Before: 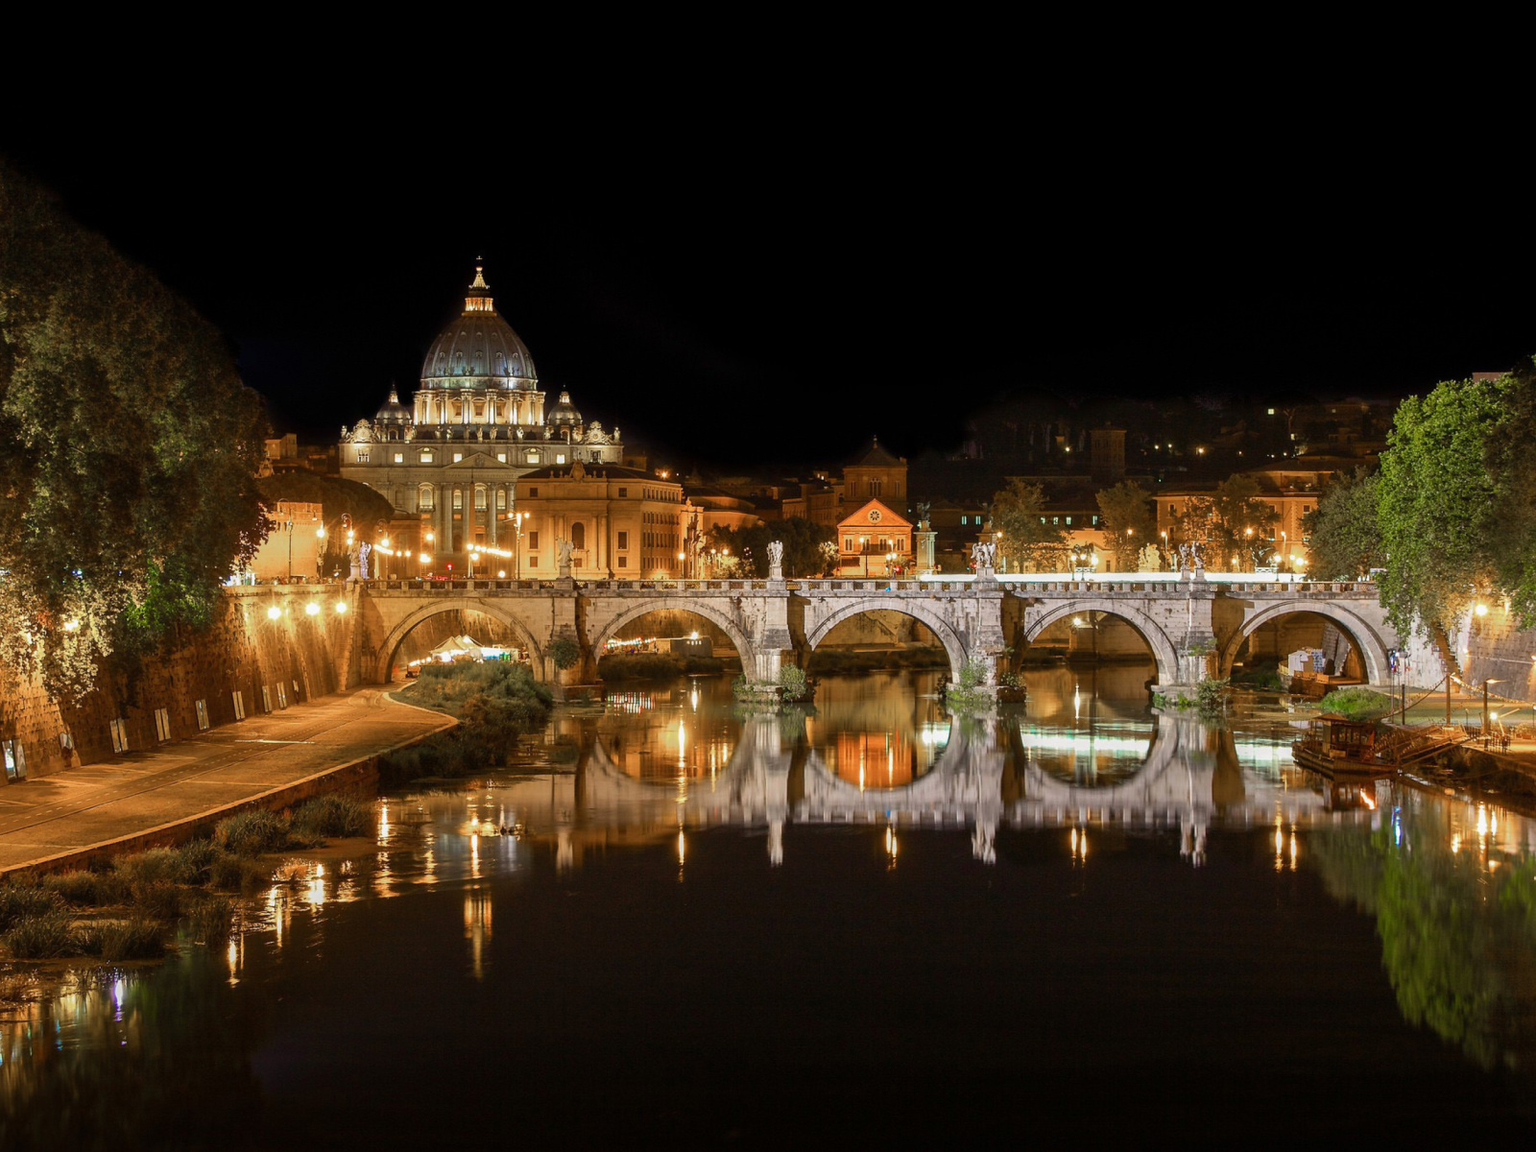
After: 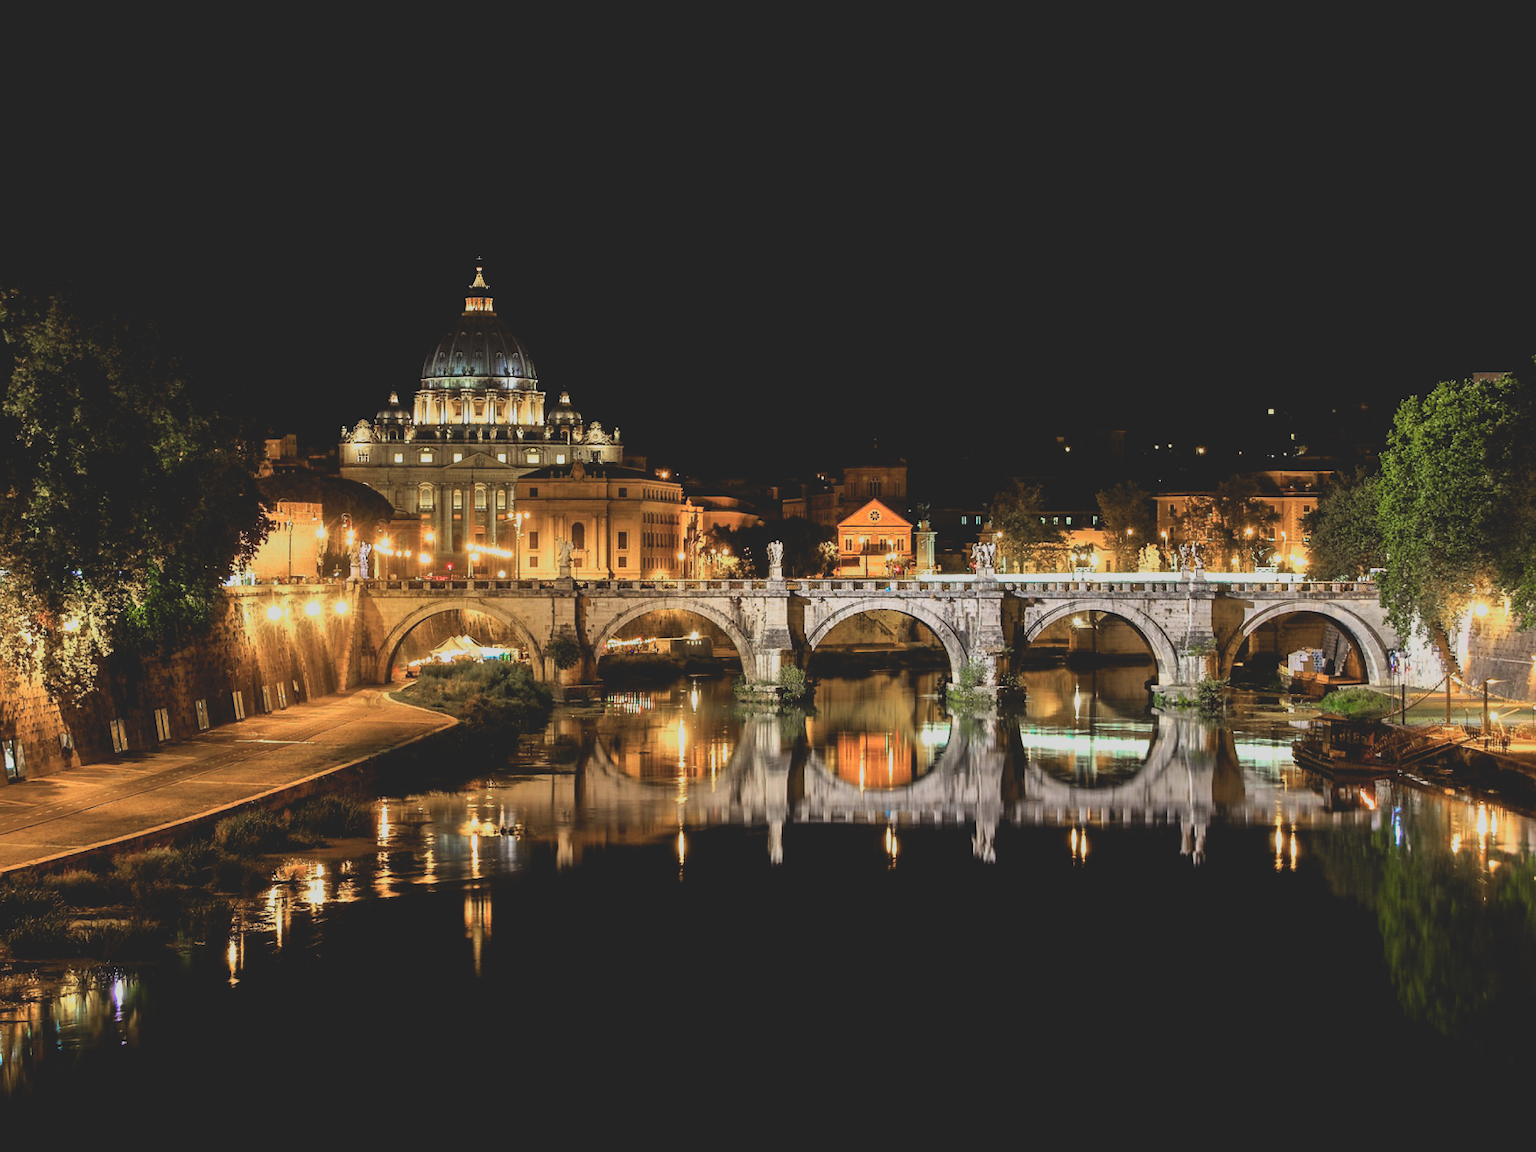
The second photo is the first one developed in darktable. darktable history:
contrast brightness saturation: contrast -0.28
white balance: red 0.978, blue 0.999
filmic rgb: black relative exposure -8.2 EV, white relative exposure 2.2 EV, threshold 3 EV, hardness 7.11, latitude 85.74%, contrast 1.696, highlights saturation mix -4%, shadows ↔ highlights balance -2.69%, color science v5 (2021), contrast in shadows safe, contrast in highlights safe, enable highlight reconstruction true
